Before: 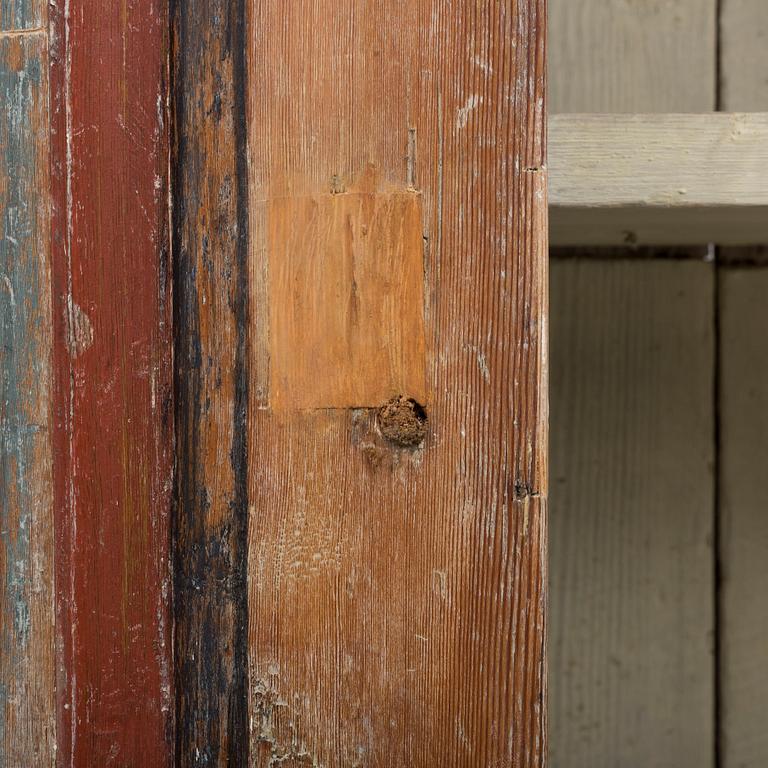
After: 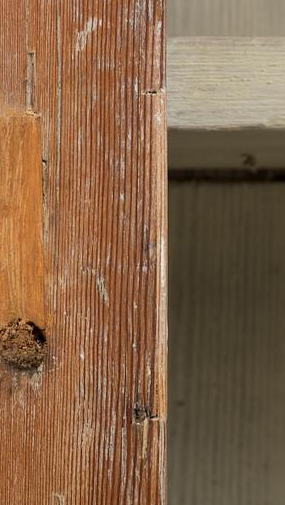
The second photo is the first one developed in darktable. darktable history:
crop and rotate: left 49.667%, top 10.146%, right 13.156%, bottom 24.091%
